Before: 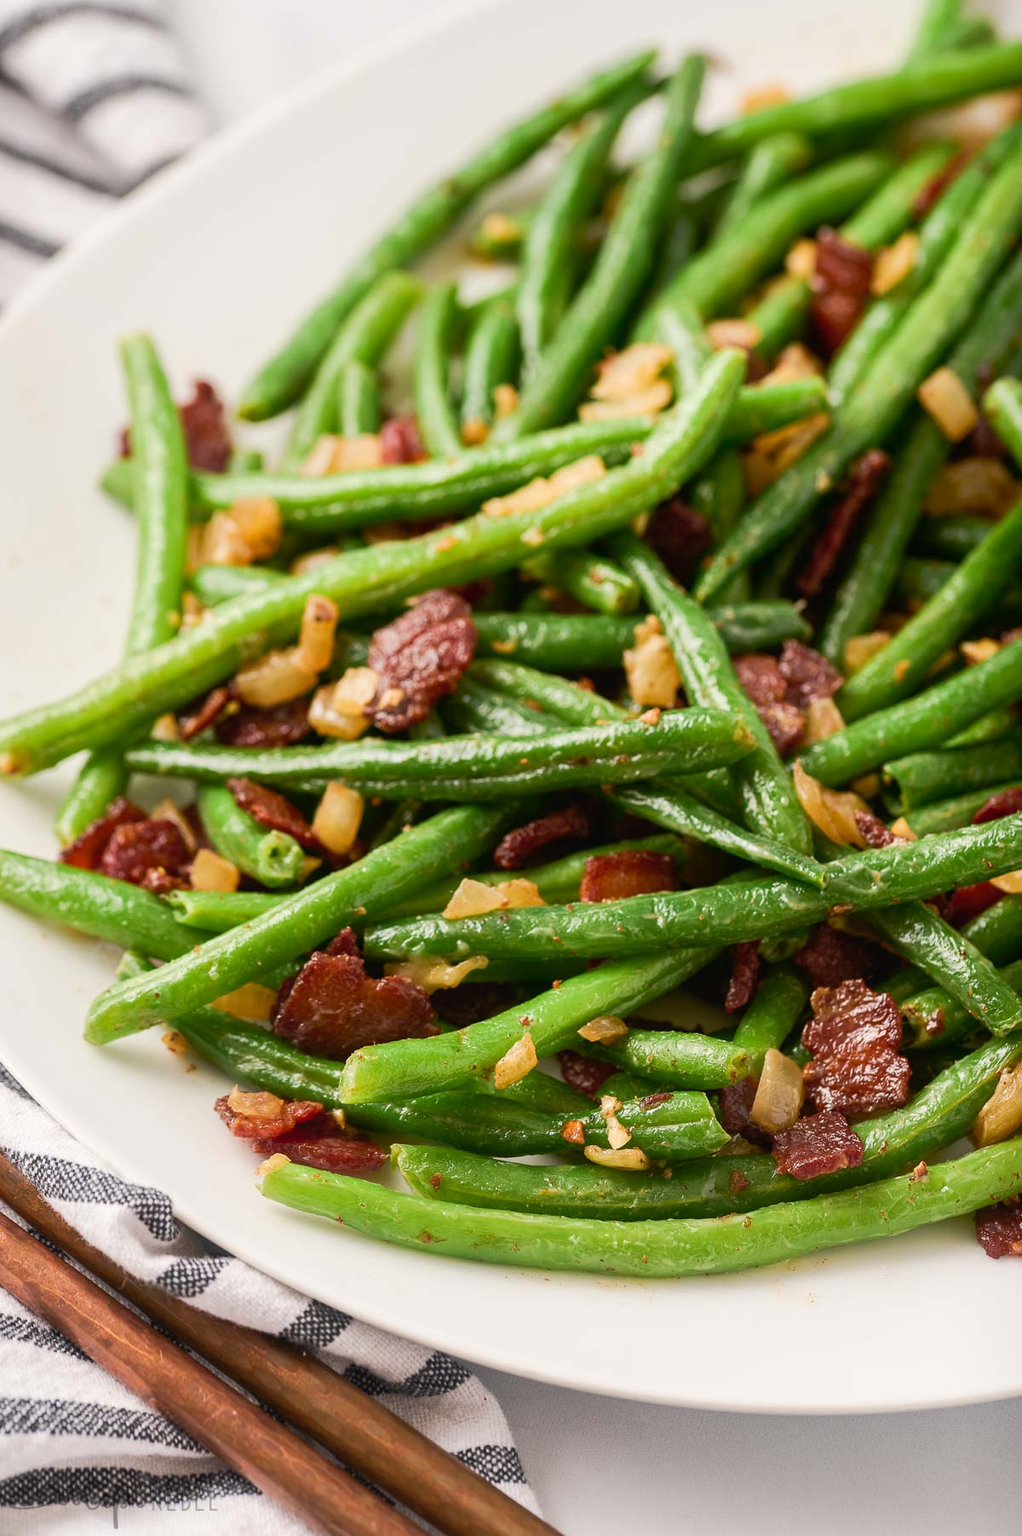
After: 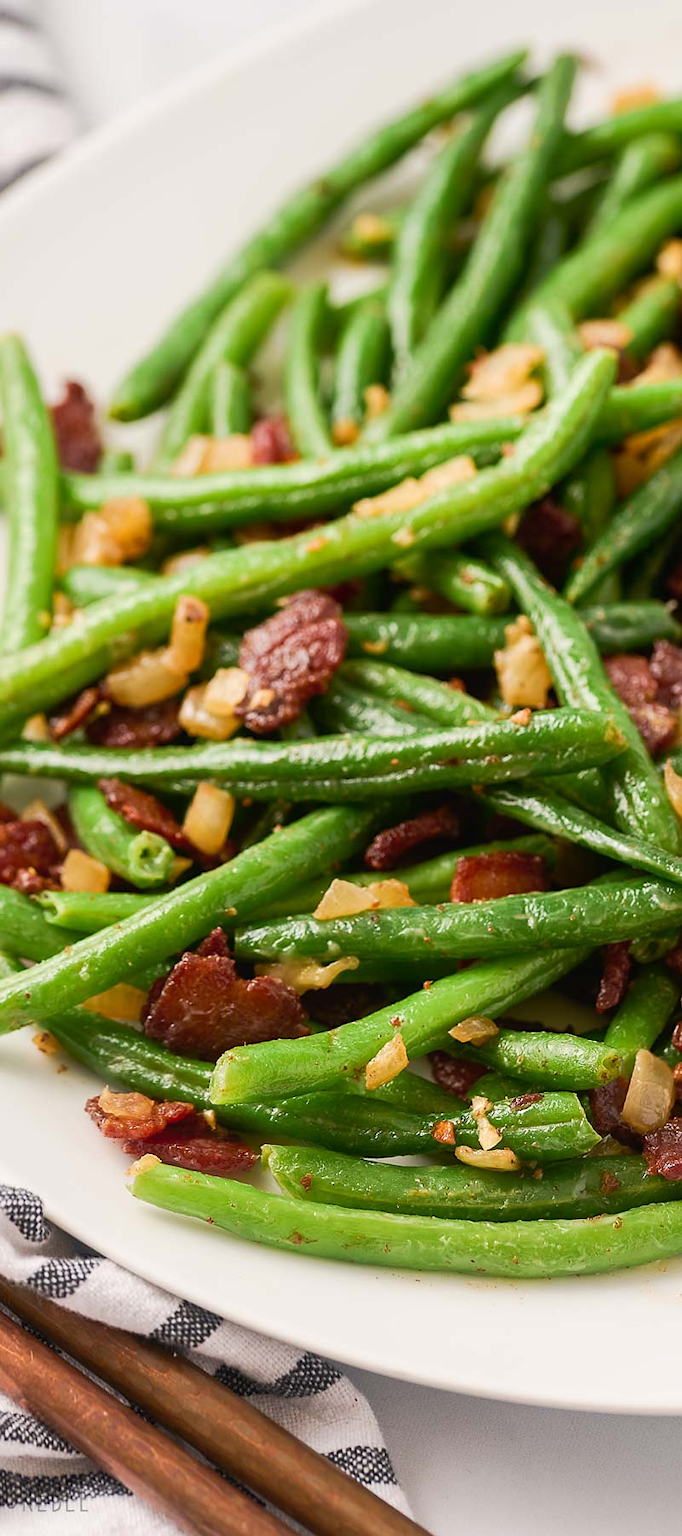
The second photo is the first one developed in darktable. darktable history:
crop and rotate: left 12.678%, right 20.557%
sharpen: radius 1.469, amount 0.4, threshold 1.662
